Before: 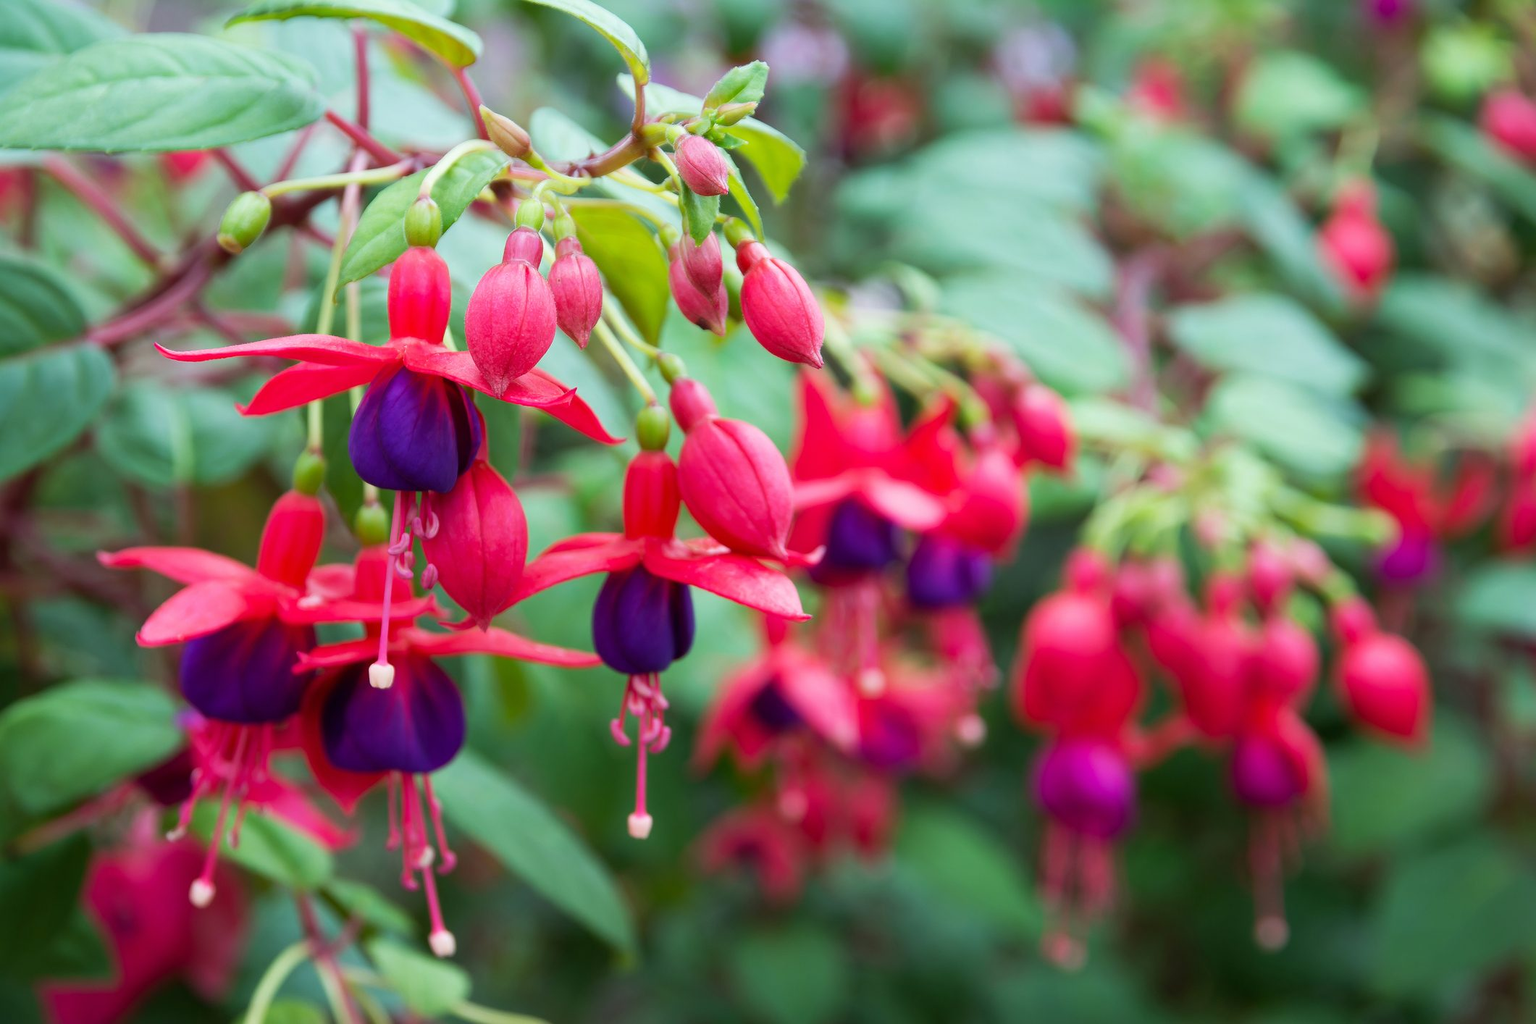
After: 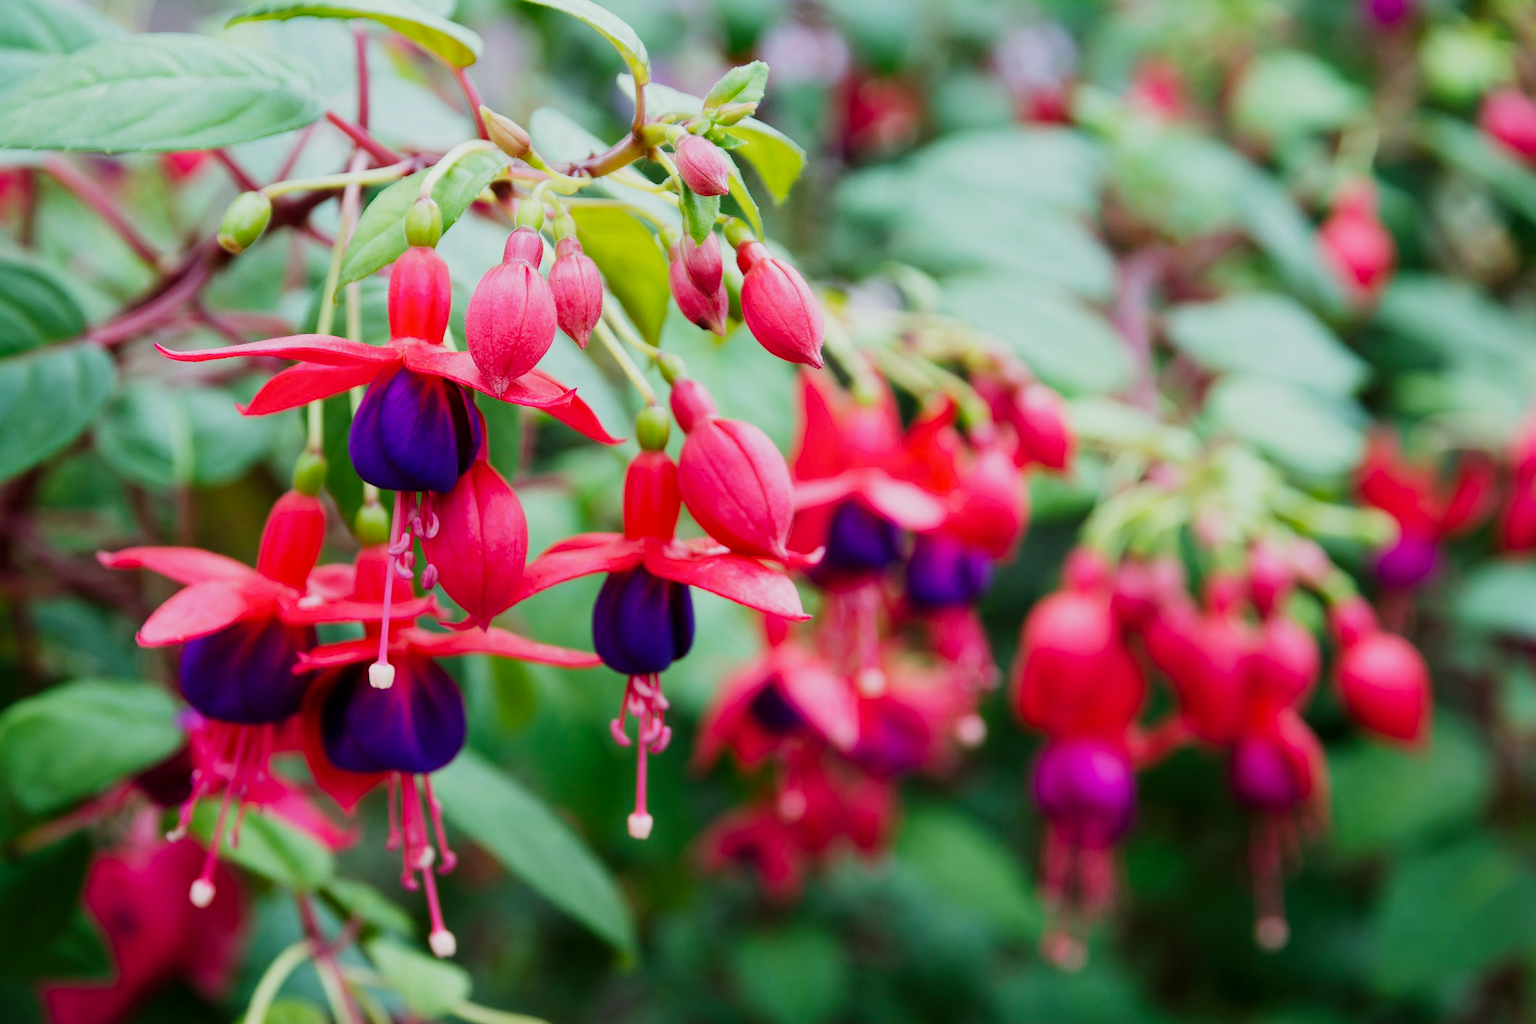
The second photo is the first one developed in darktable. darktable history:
contrast brightness saturation: saturation -0.054
tone curve: curves: ch0 [(0, 0) (0.049, 0.01) (0.154, 0.081) (0.491, 0.519) (0.748, 0.765) (1, 0.919)]; ch1 [(0, 0) (0.172, 0.123) (0.317, 0.272) (0.401, 0.422) (0.499, 0.497) (0.531, 0.54) (0.615, 0.603) (0.741, 0.783) (1, 1)]; ch2 [(0, 0) (0.411, 0.424) (0.483, 0.478) (0.544, 0.56) (0.686, 0.638) (1, 1)], preserve colors none
